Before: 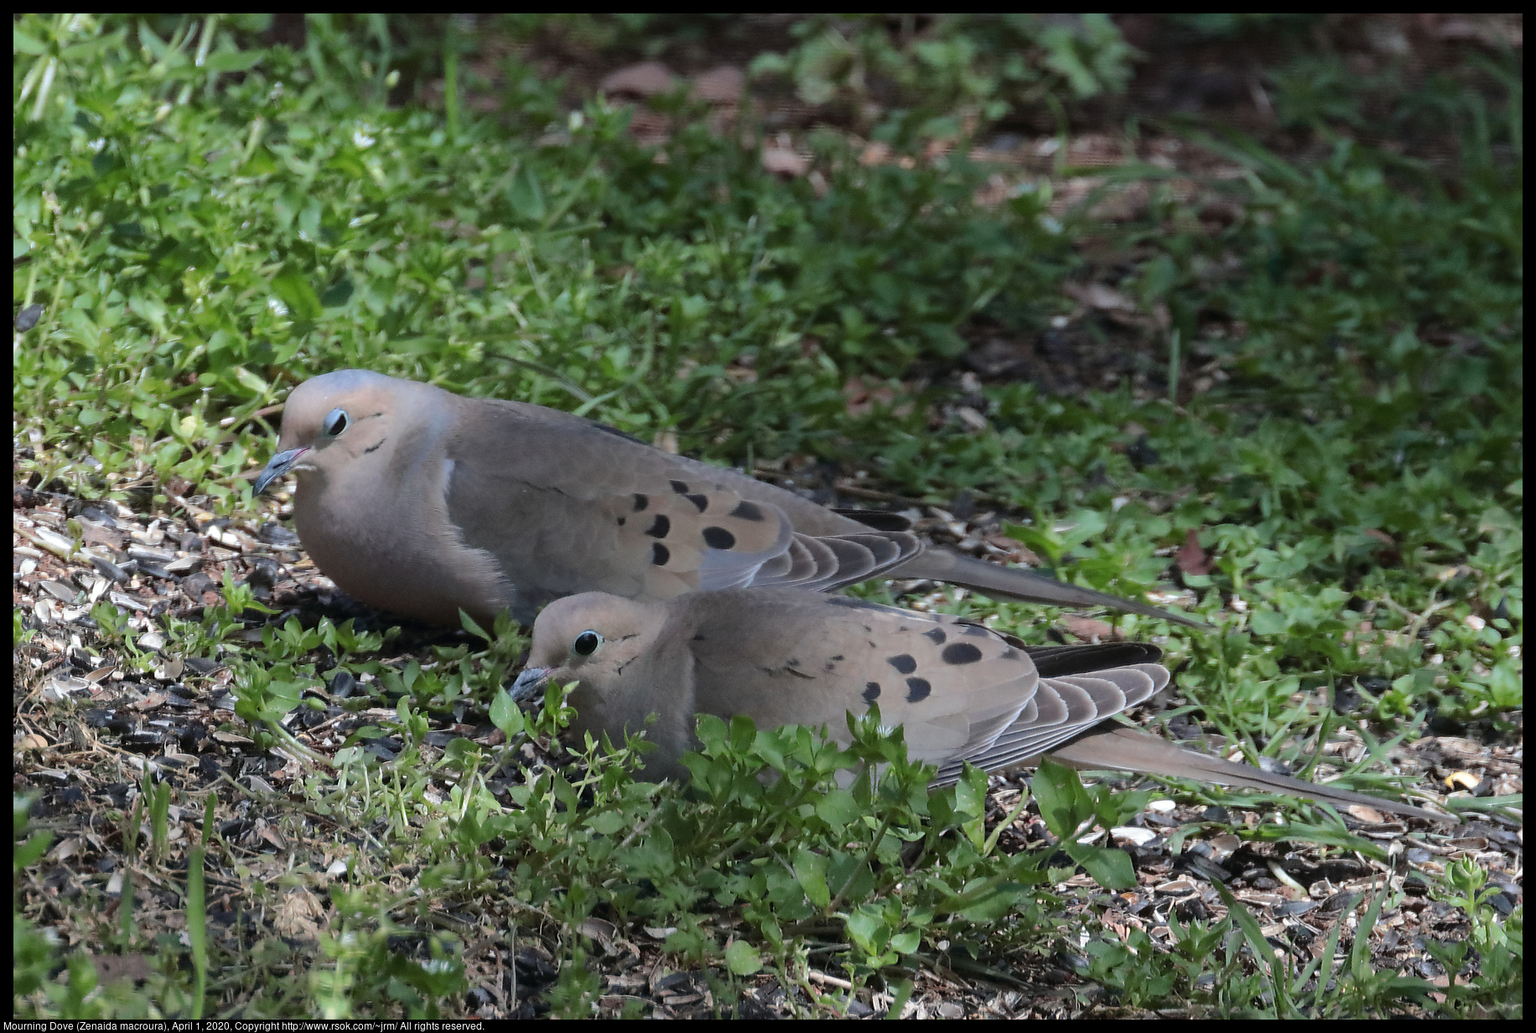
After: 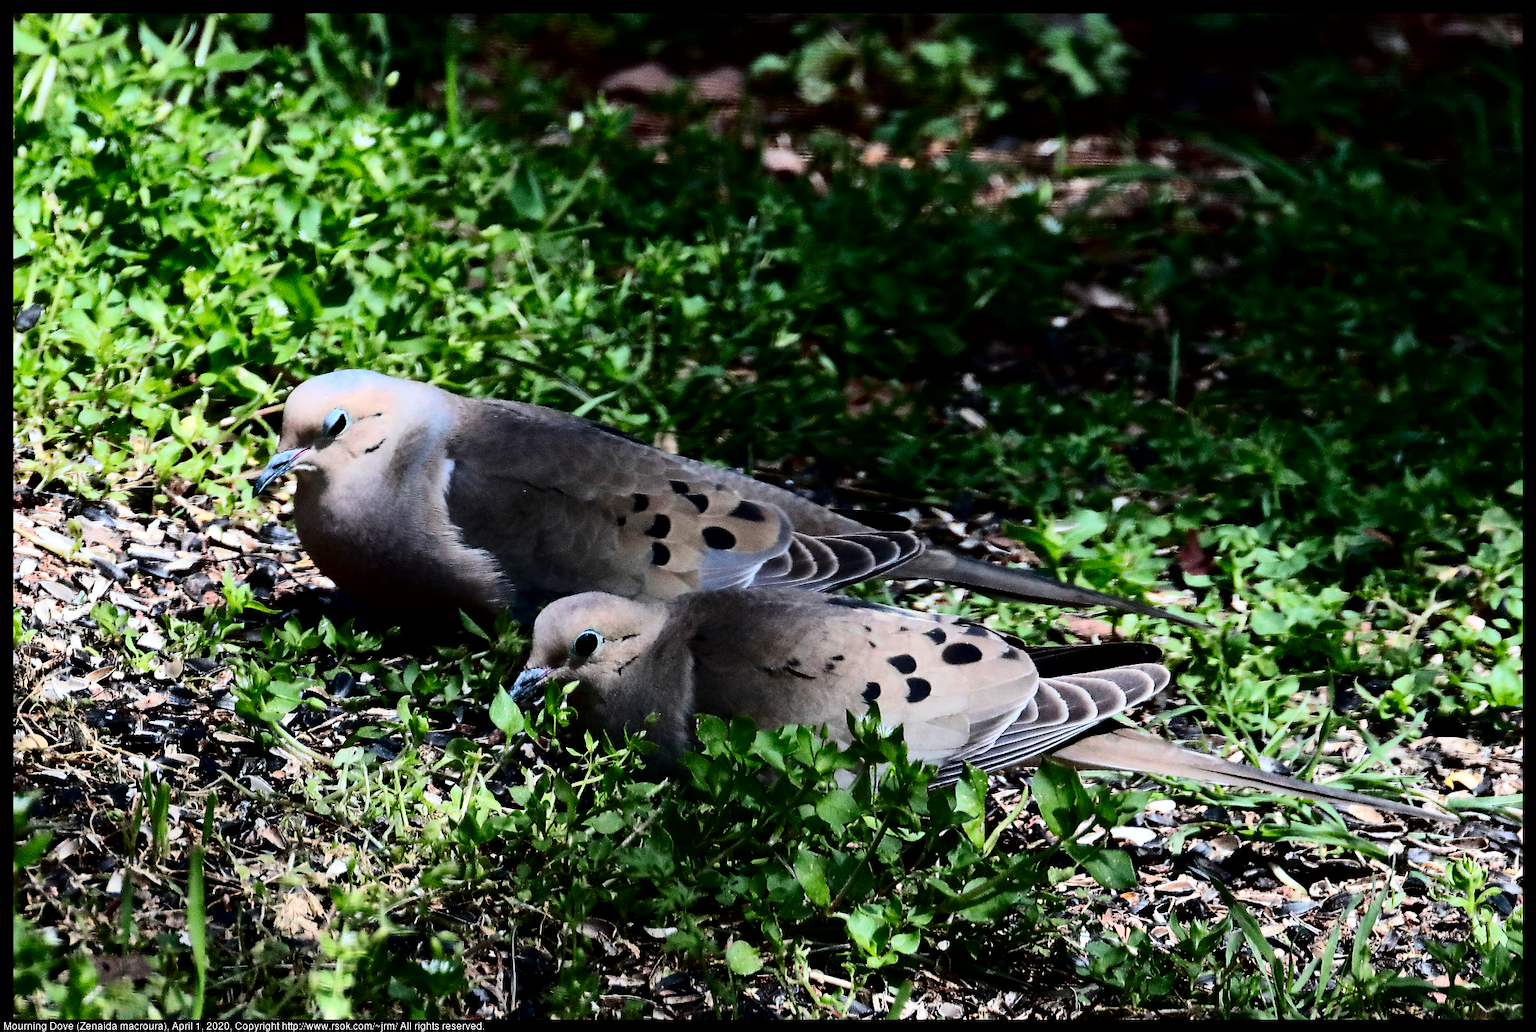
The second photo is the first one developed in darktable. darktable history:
rgb curve: curves: ch0 [(0, 0) (0.21, 0.15) (0.24, 0.21) (0.5, 0.75) (0.75, 0.96) (0.89, 0.99) (1, 1)]; ch1 [(0, 0.02) (0.21, 0.13) (0.25, 0.2) (0.5, 0.67) (0.75, 0.9) (0.89, 0.97) (1, 1)]; ch2 [(0, 0.02) (0.21, 0.13) (0.25, 0.2) (0.5, 0.67) (0.75, 0.9) (0.89, 0.97) (1, 1)], compensate middle gray true
contrast brightness saturation: contrast 0.09, brightness -0.59, saturation 0.17
